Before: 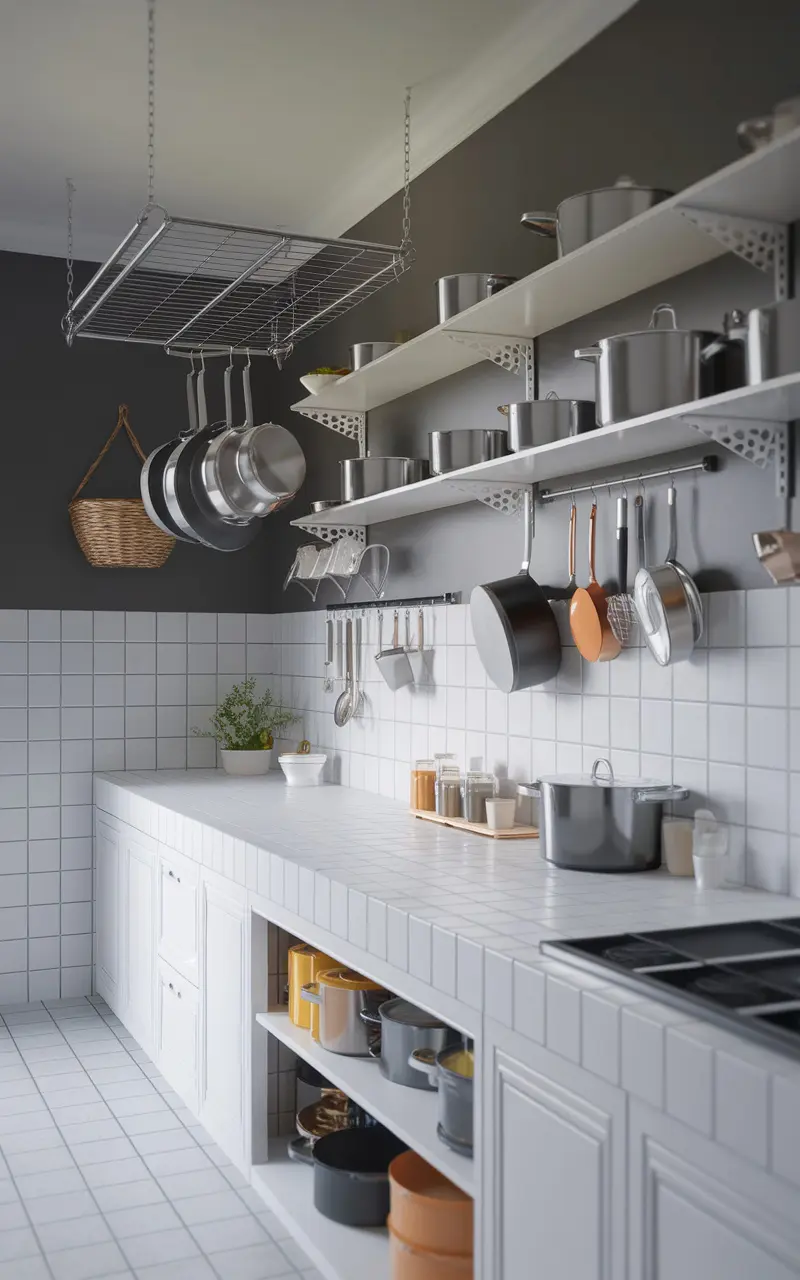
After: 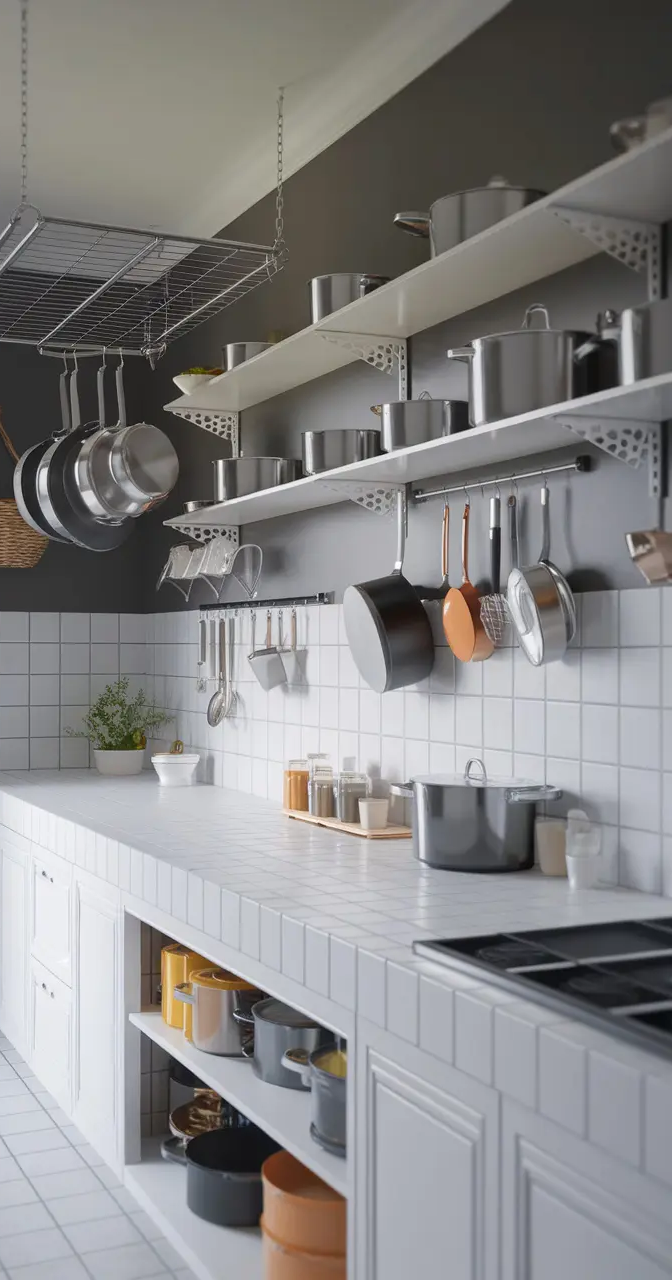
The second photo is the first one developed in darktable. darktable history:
crop: left 15.939%
